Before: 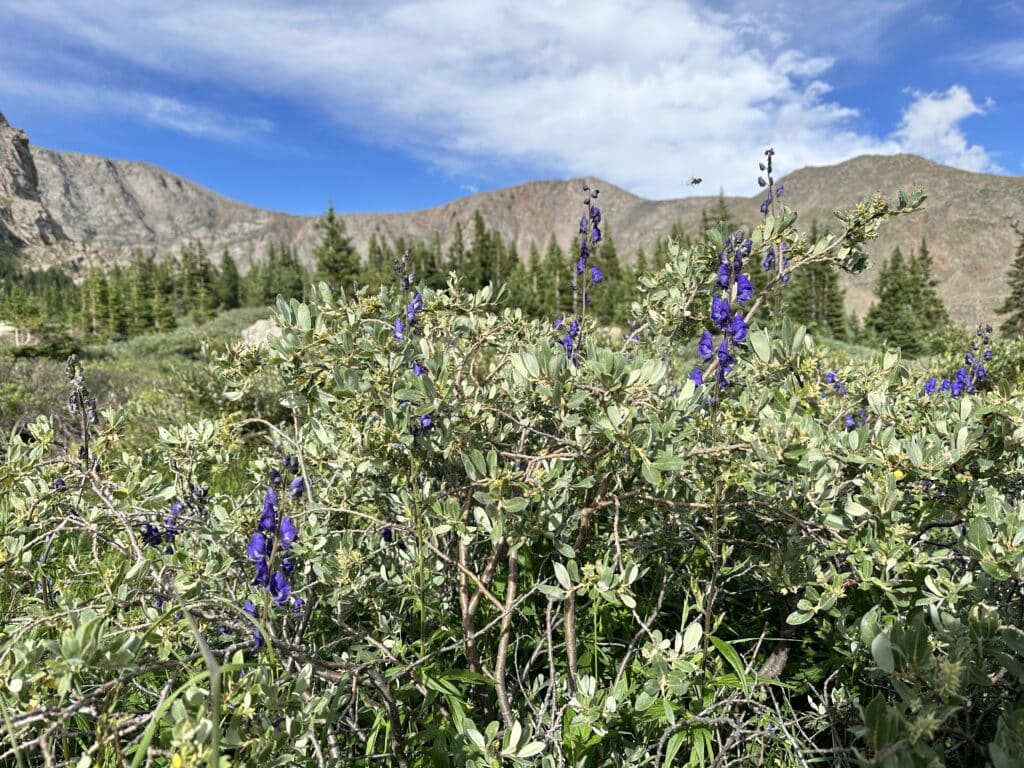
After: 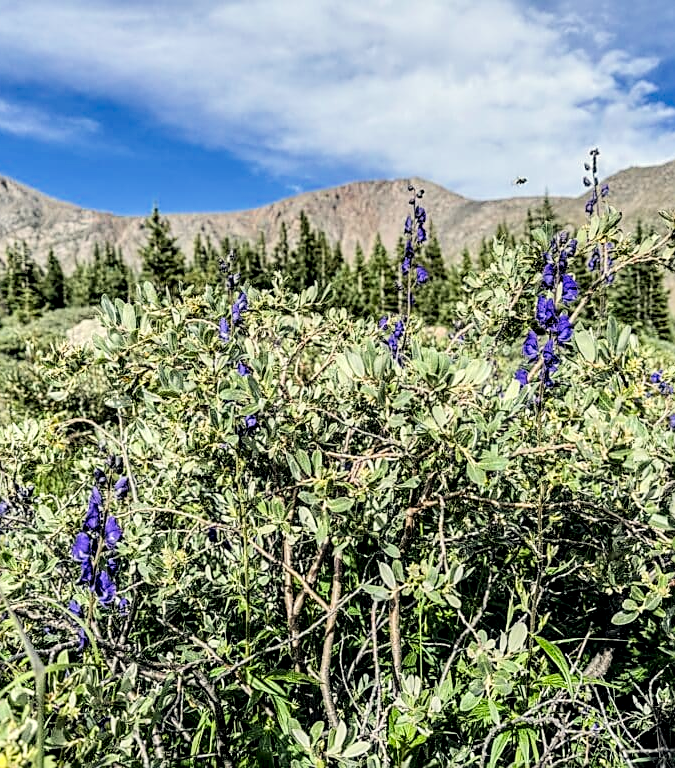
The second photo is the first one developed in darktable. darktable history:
crop: left 17.163%, right 16.827%
exposure: exposure 0.128 EV, compensate exposure bias true, compensate highlight preservation false
local contrast: highlights 17%, detail 187%
color correction: highlights a* 0.275, highlights b* 2.68, shadows a* -0.758, shadows b* -4.31
contrast brightness saturation: contrast -0.067, brightness -0.036, saturation -0.11
sharpen: on, module defaults
tone equalizer: -7 EV 0.163 EV, -6 EV 0.583 EV, -5 EV 1.18 EV, -4 EV 1.34 EV, -3 EV 1.17 EV, -2 EV 0.6 EV, -1 EV 0.158 EV, edges refinement/feathering 500, mask exposure compensation -1.57 EV, preserve details no
